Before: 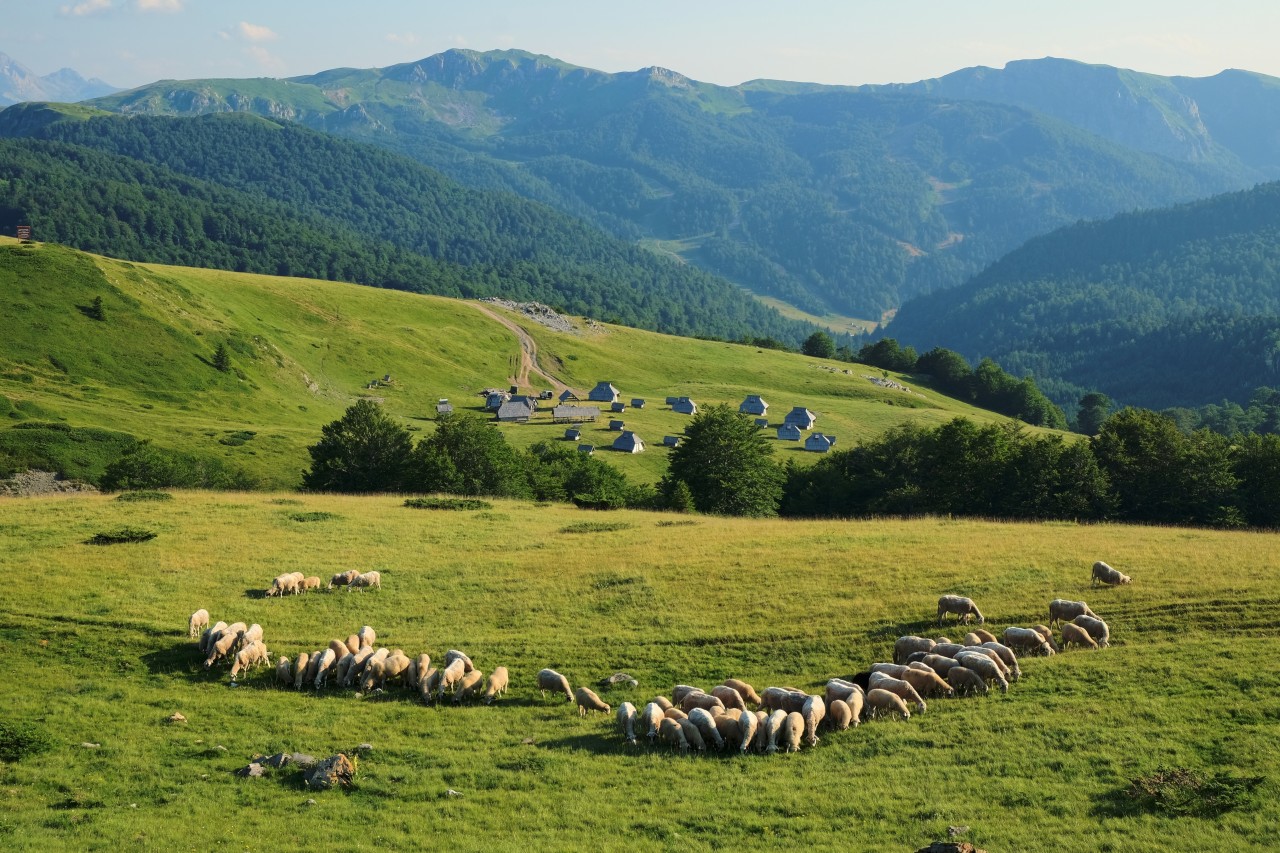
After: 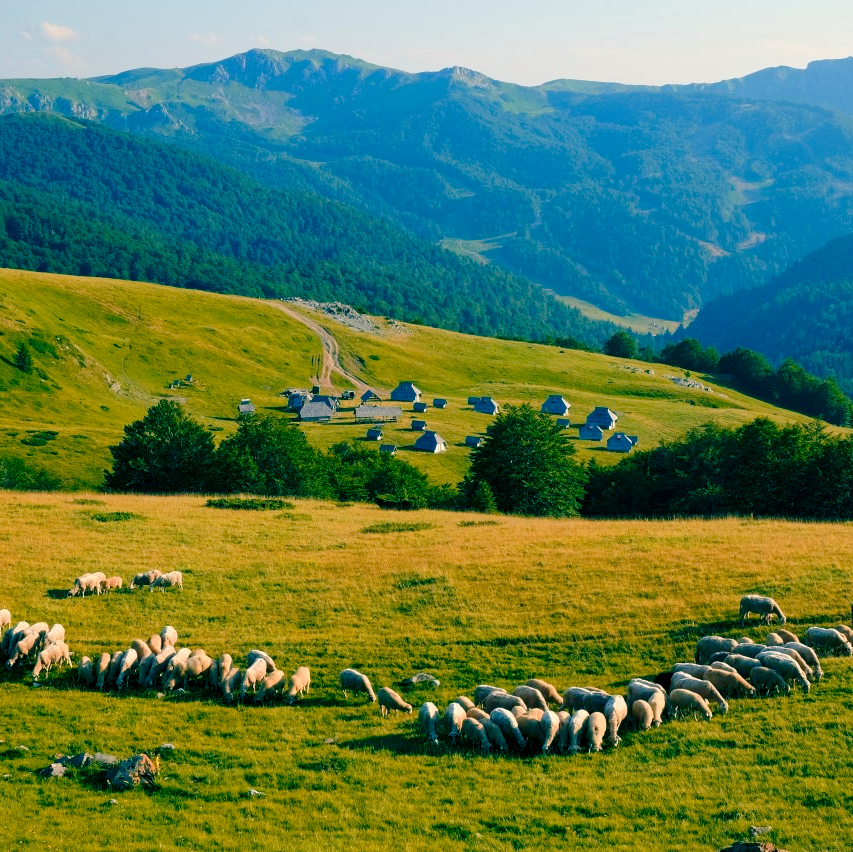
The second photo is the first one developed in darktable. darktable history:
color balance rgb: shadows lift › luminance -28.76%, shadows lift › chroma 10%, shadows lift › hue 230°, power › chroma 0.5%, power › hue 215°, highlights gain › luminance 7.14%, highlights gain › chroma 1%, highlights gain › hue 50°, global offset › luminance -0.29%, global offset › hue 260°, perceptual saturation grading › global saturation 20%, perceptual saturation grading › highlights -13.92%, perceptual saturation grading › shadows 50%
crop and rotate: left 15.546%, right 17.787%
color zones: curves: ch1 [(0, 0.469) (0.072, 0.457) (0.243, 0.494) (0.429, 0.5) (0.571, 0.5) (0.714, 0.5) (0.857, 0.5) (1, 0.469)]; ch2 [(0, 0.499) (0.143, 0.467) (0.242, 0.436) (0.429, 0.493) (0.571, 0.5) (0.714, 0.5) (0.857, 0.5) (1, 0.499)]
